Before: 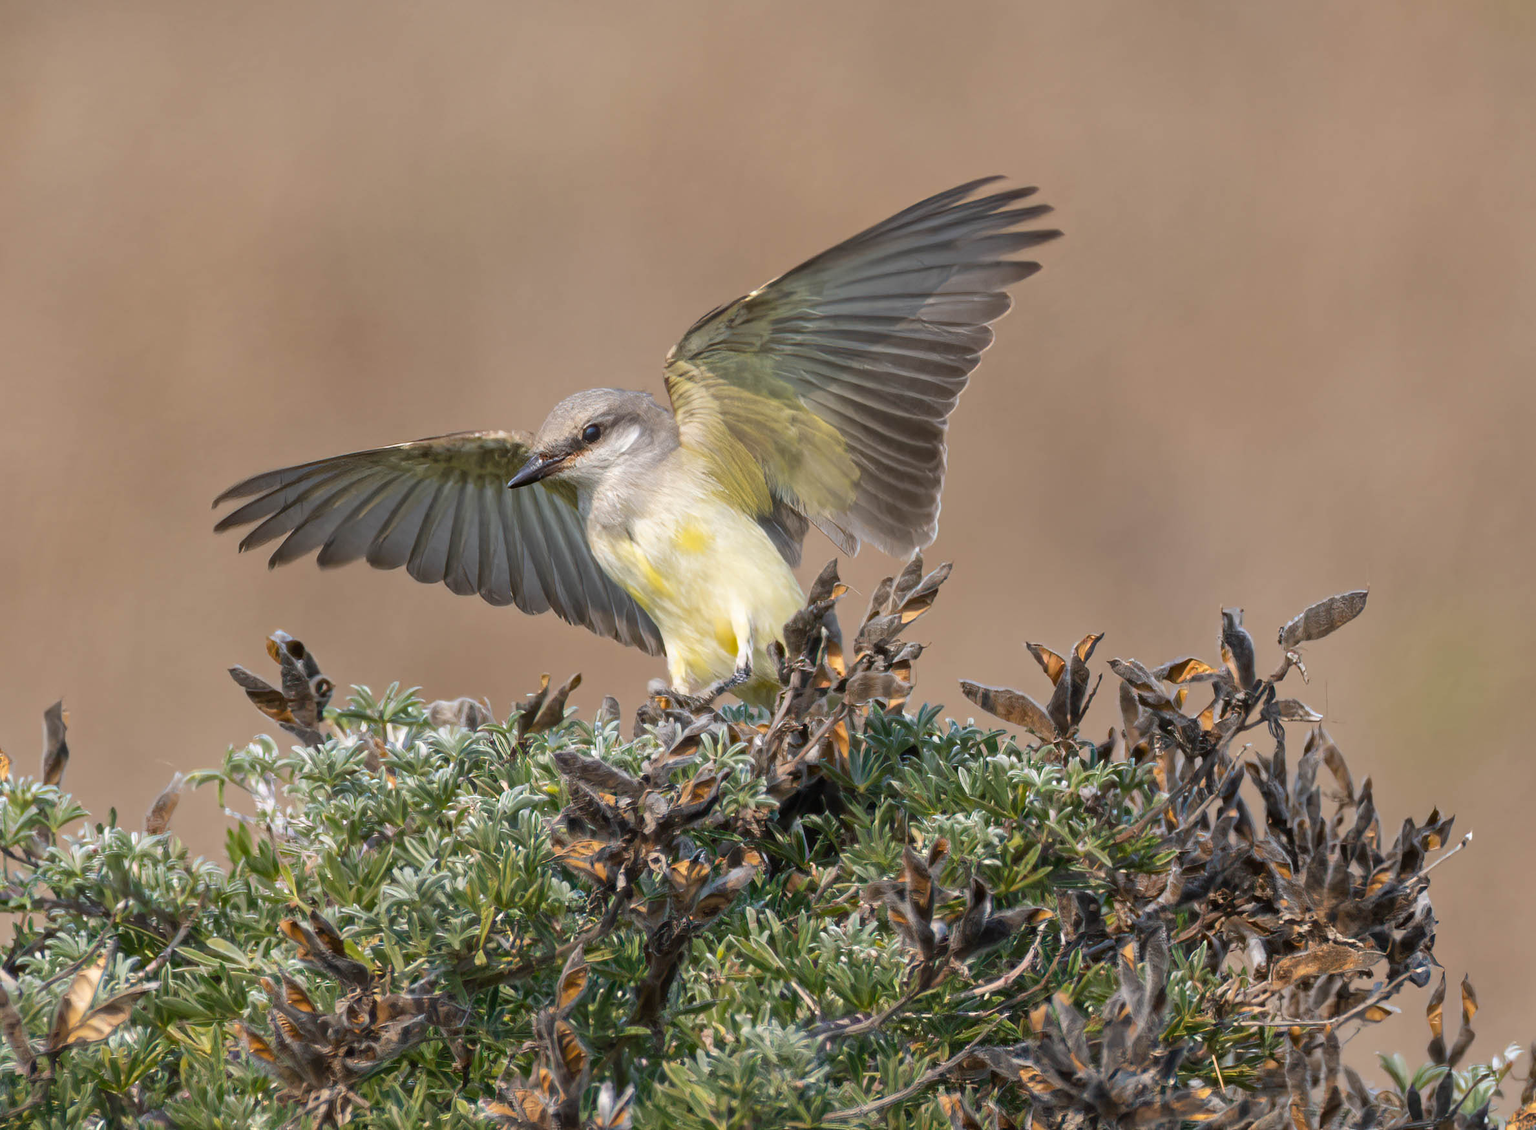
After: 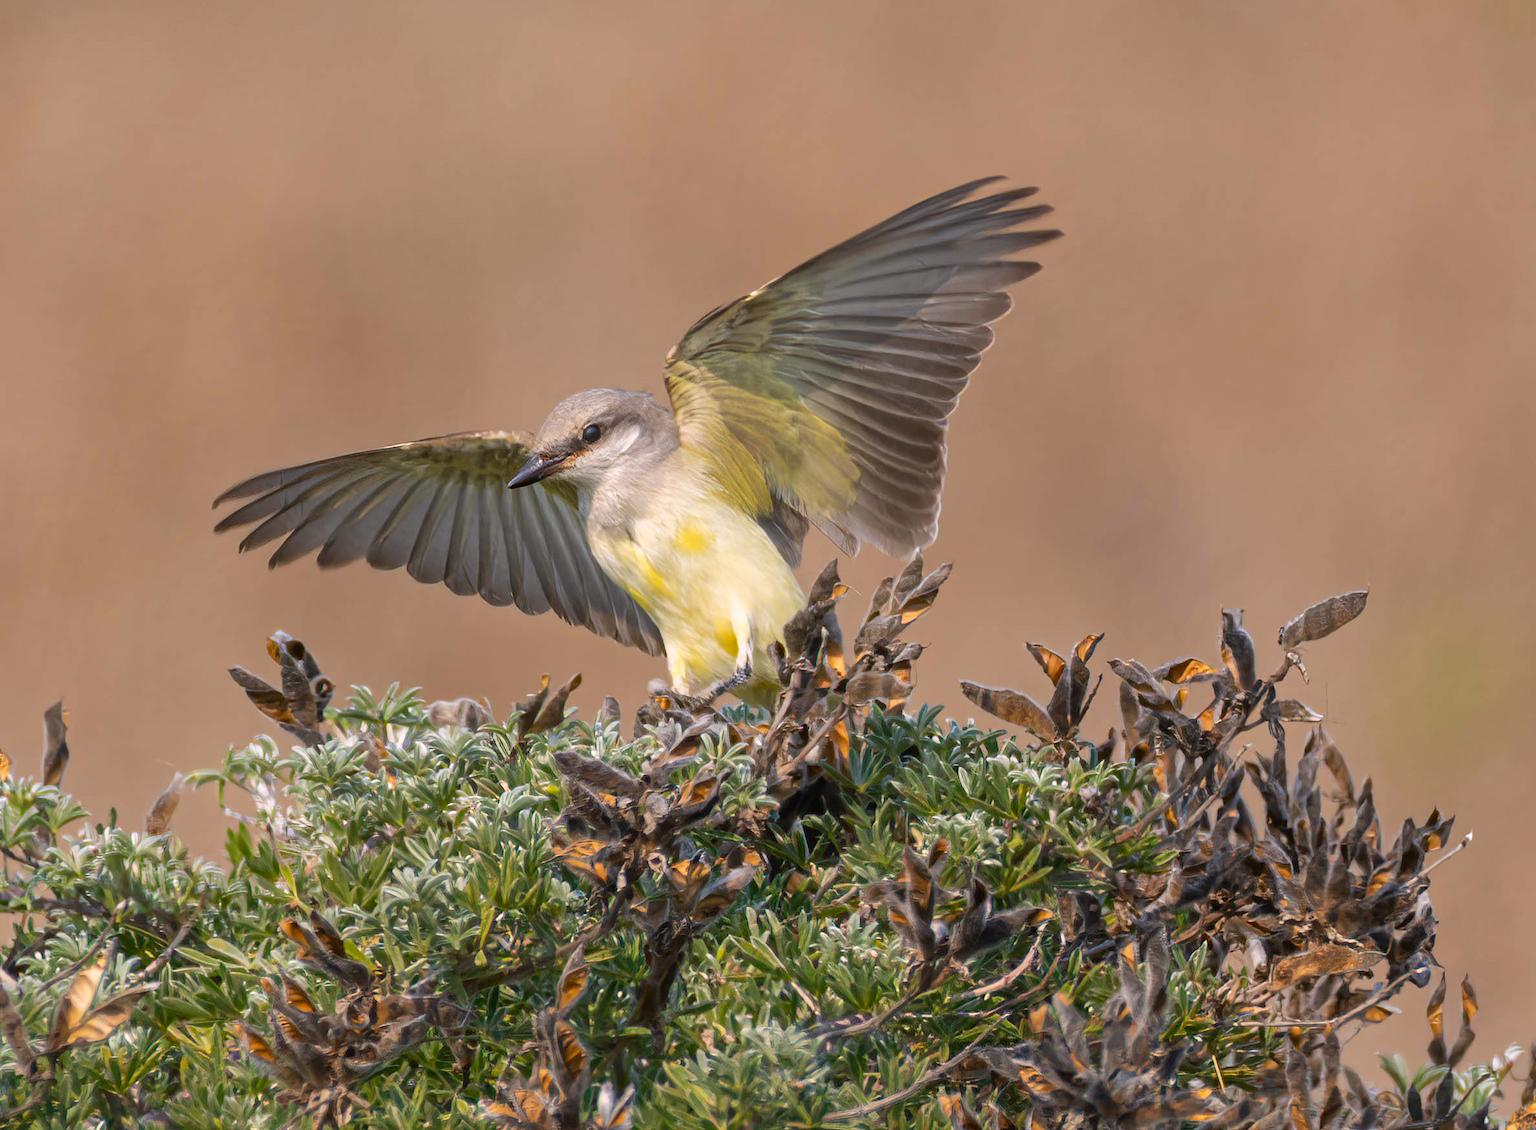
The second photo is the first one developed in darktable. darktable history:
color correction: highlights a* 3.33, highlights b* 1.7, saturation 1.21
